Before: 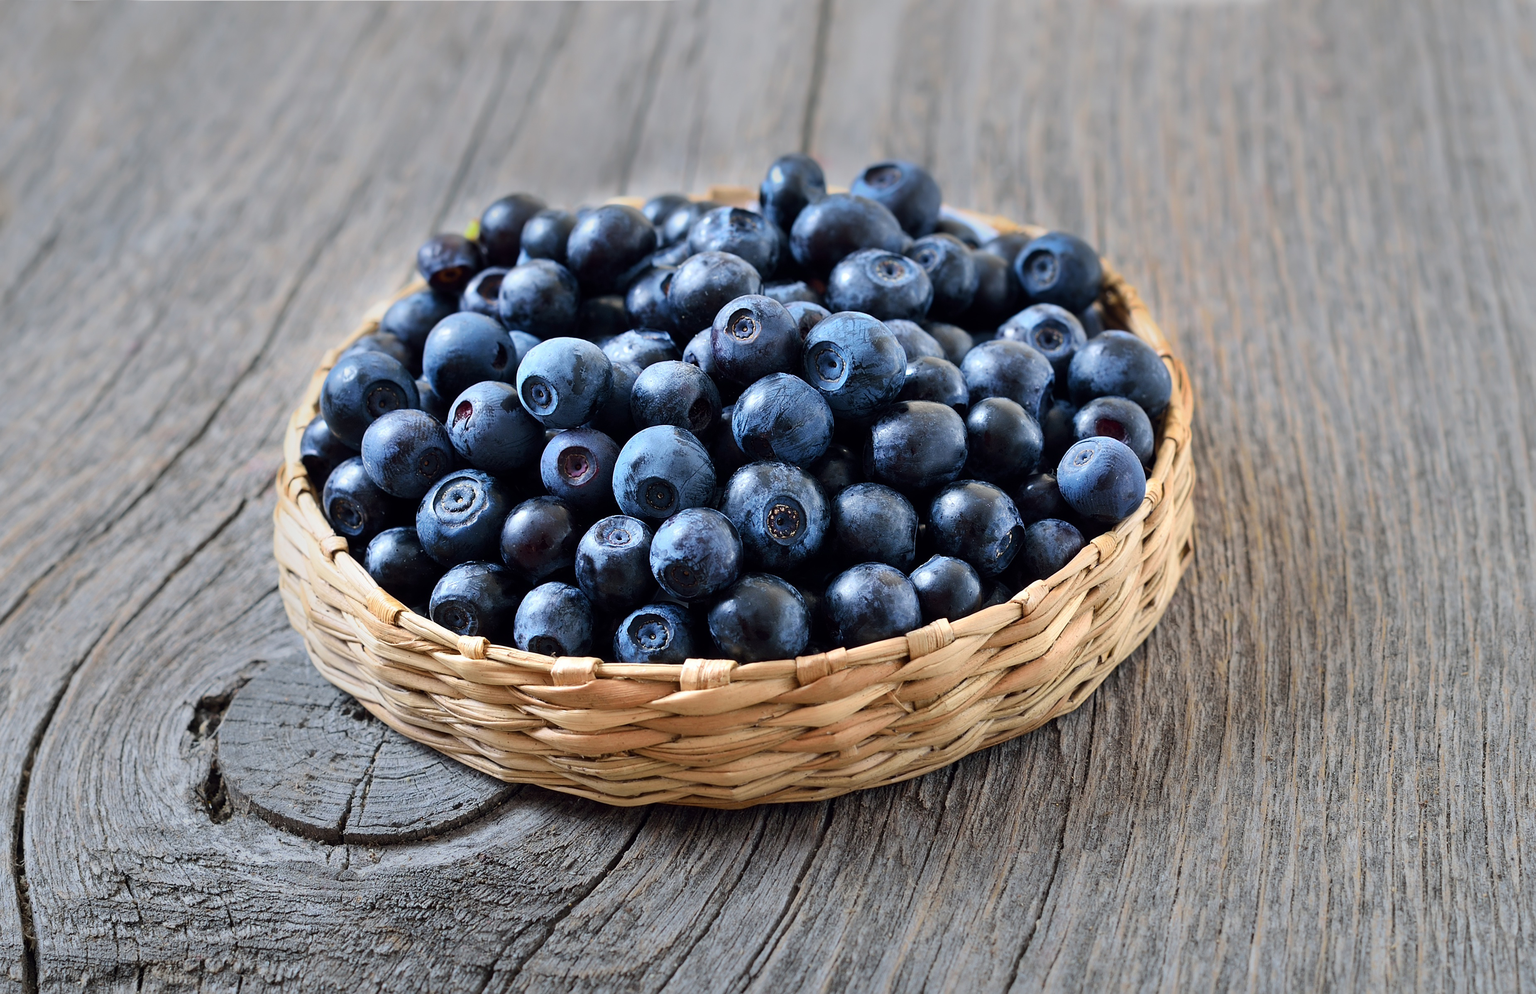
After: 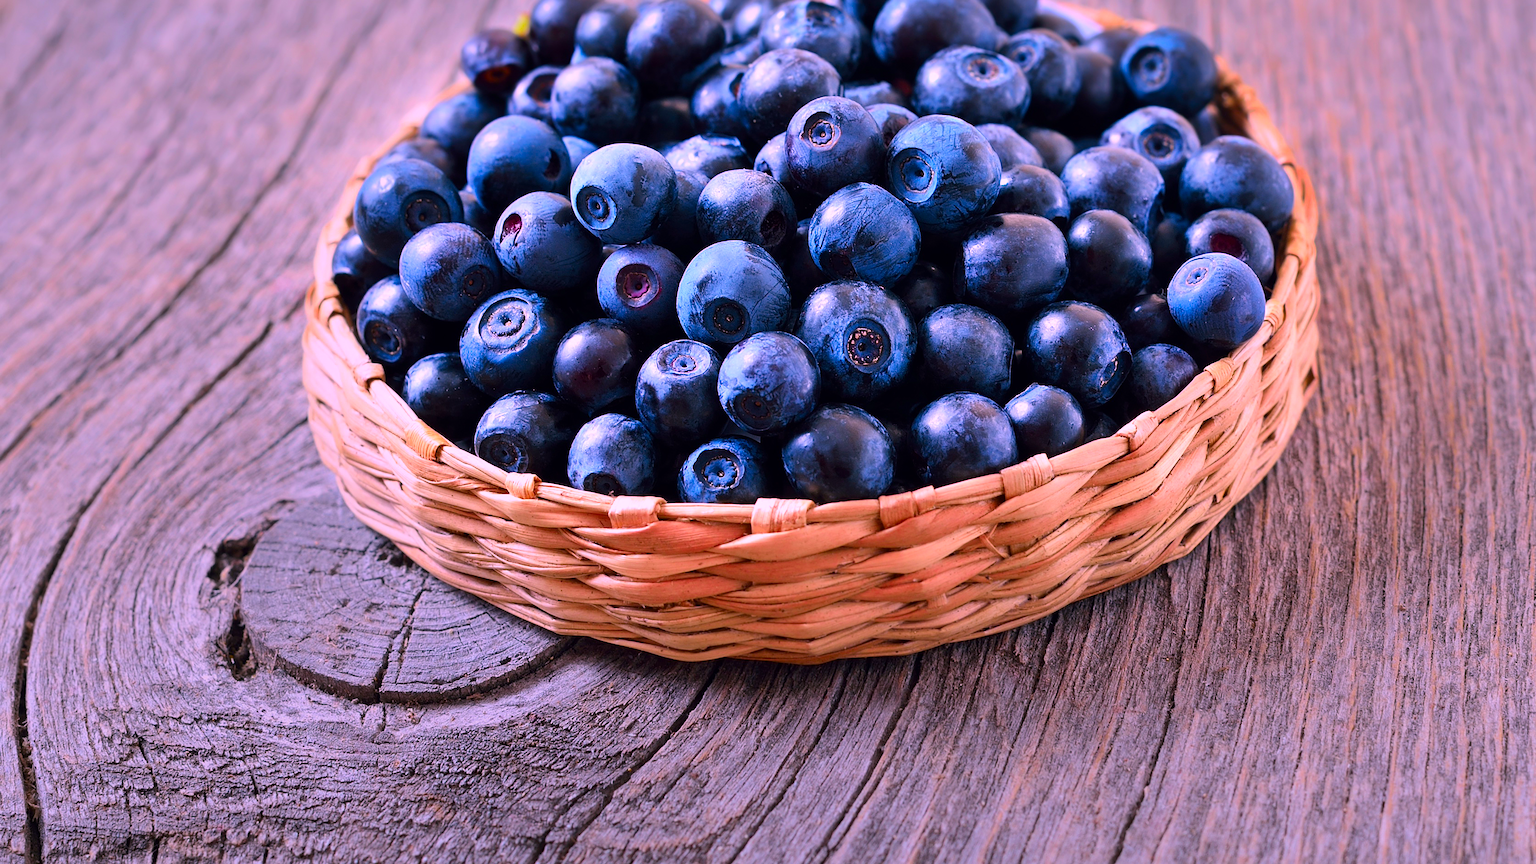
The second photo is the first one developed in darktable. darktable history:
color correction: highlights a* 19.13, highlights b* -11.88, saturation 1.64
crop: top 20.925%, right 9.406%, bottom 0.222%
